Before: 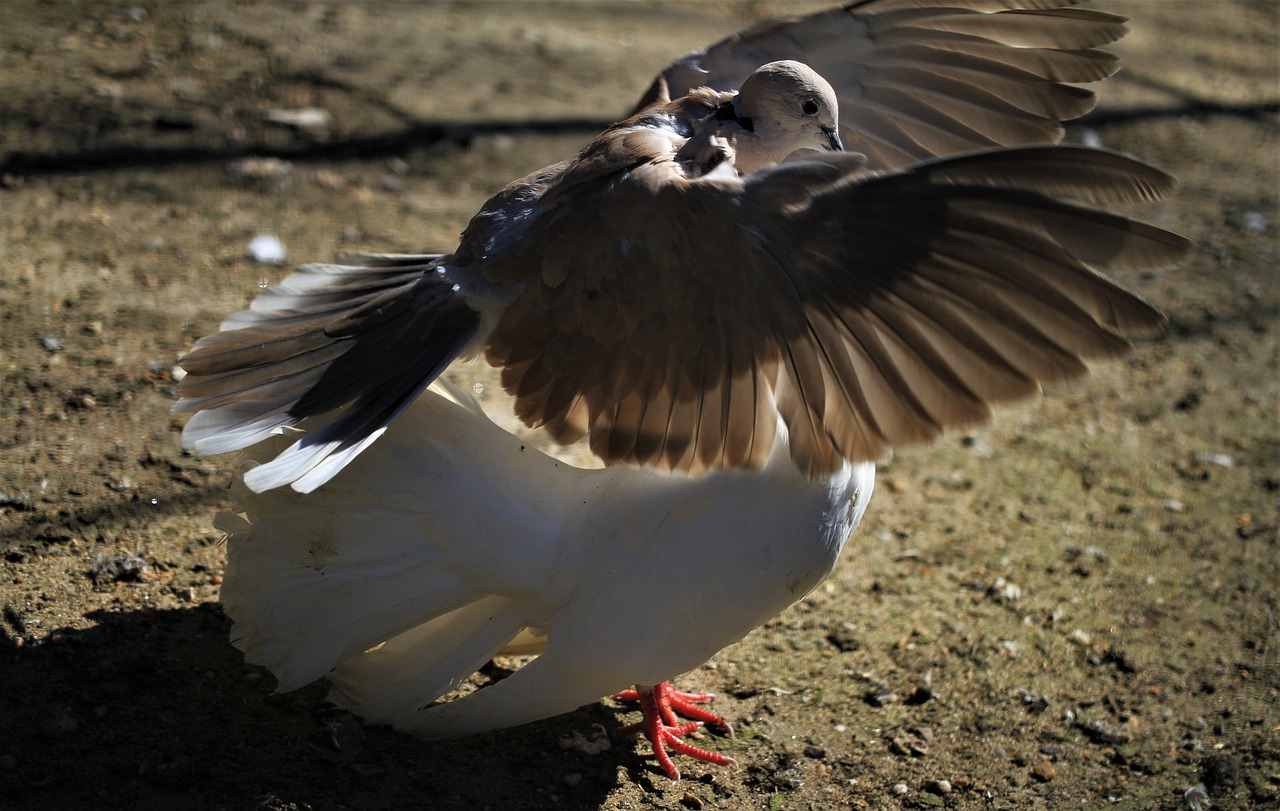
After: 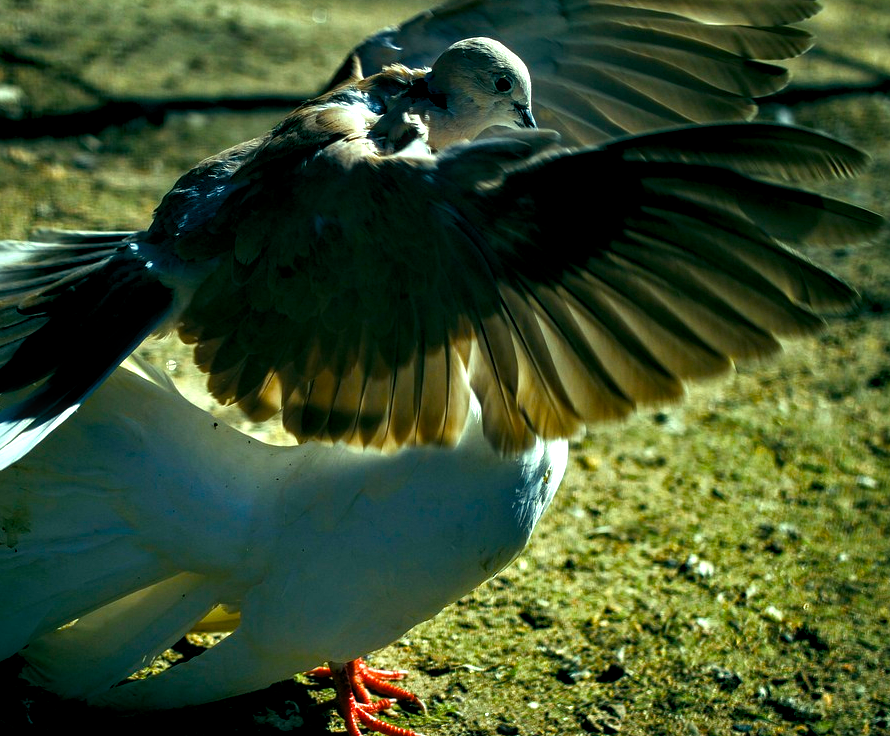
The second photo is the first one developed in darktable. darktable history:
local contrast: on, module defaults
crop and rotate: left 24.034%, top 2.838%, right 6.406%, bottom 6.299%
color balance: output saturation 120%
color balance rgb: shadows lift › luminance -7.7%, shadows lift › chroma 2.13%, shadows lift › hue 165.27°, power › luminance -7.77%, power › chroma 1.1%, power › hue 215.88°, highlights gain › luminance 15.15%, highlights gain › chroma 7%, highlights gain › hue 125.57°, global offset › luminance -0.33%, global offset › chroma 0.11%, global offset › hue 165.27°, perceptual saturation grading › global saturation 24.42%, perceptual saturation grading › highlights -24.42%, perceptual saturation grading › mid-tones 24.42%, perceptual saturation grading › shadows 40%, perceptual brilliance grading › global brilliance -5%, perceptual brilliance grading › highlights 24.42%, perceptual brilliance grading › mid-tones 7%, perceptual brilliance grading › shadows -5%
